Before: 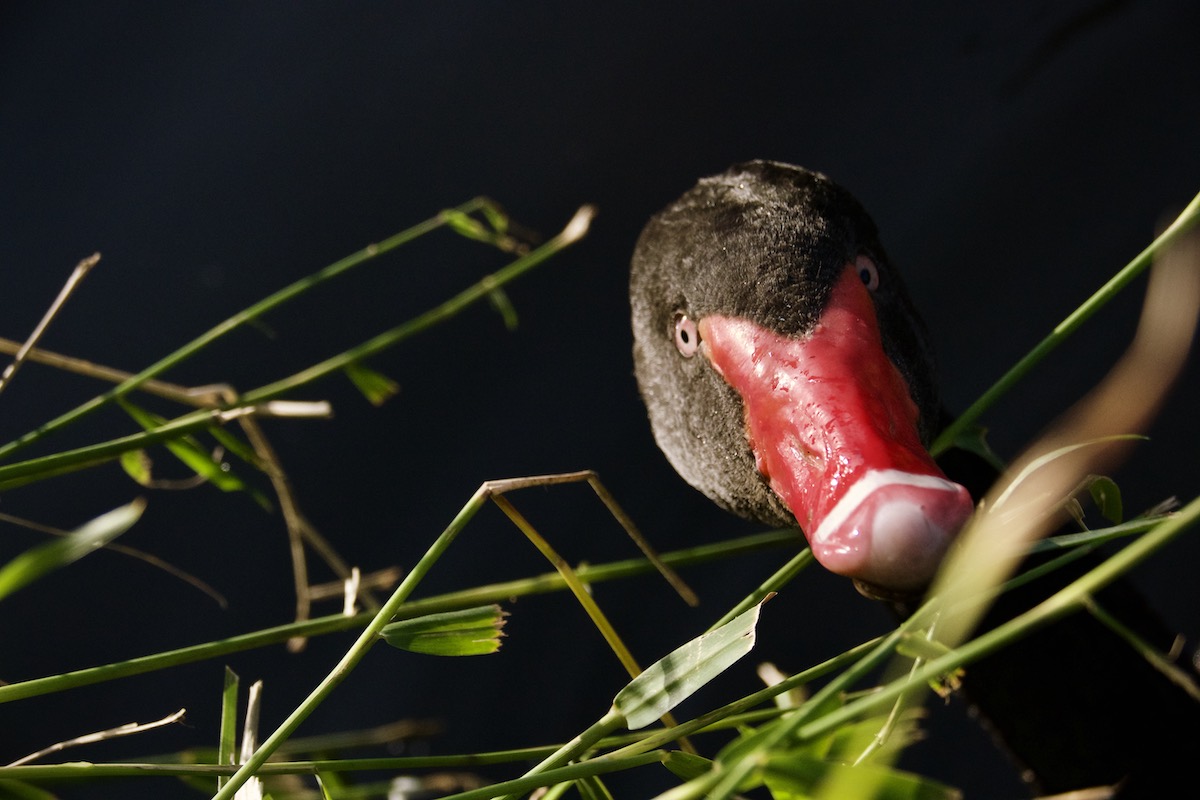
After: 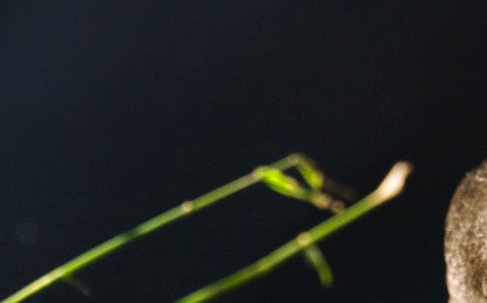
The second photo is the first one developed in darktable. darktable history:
tone equalizer: -7 EV 0.15 EV, -6 EV 0.6 EV, -5 EV 1.15 EV, -4 EV 1.33 EV, -3 EV 1.15 EV, -2 EV 0.6 EV, -1 EV 0.15 EV, mask exposure compensation -0.5 EV
crop: left 15.452%, top 5.459%, right 43.956%, bottom 56.62%
base curve: exposure shift 0, preserve colors none
